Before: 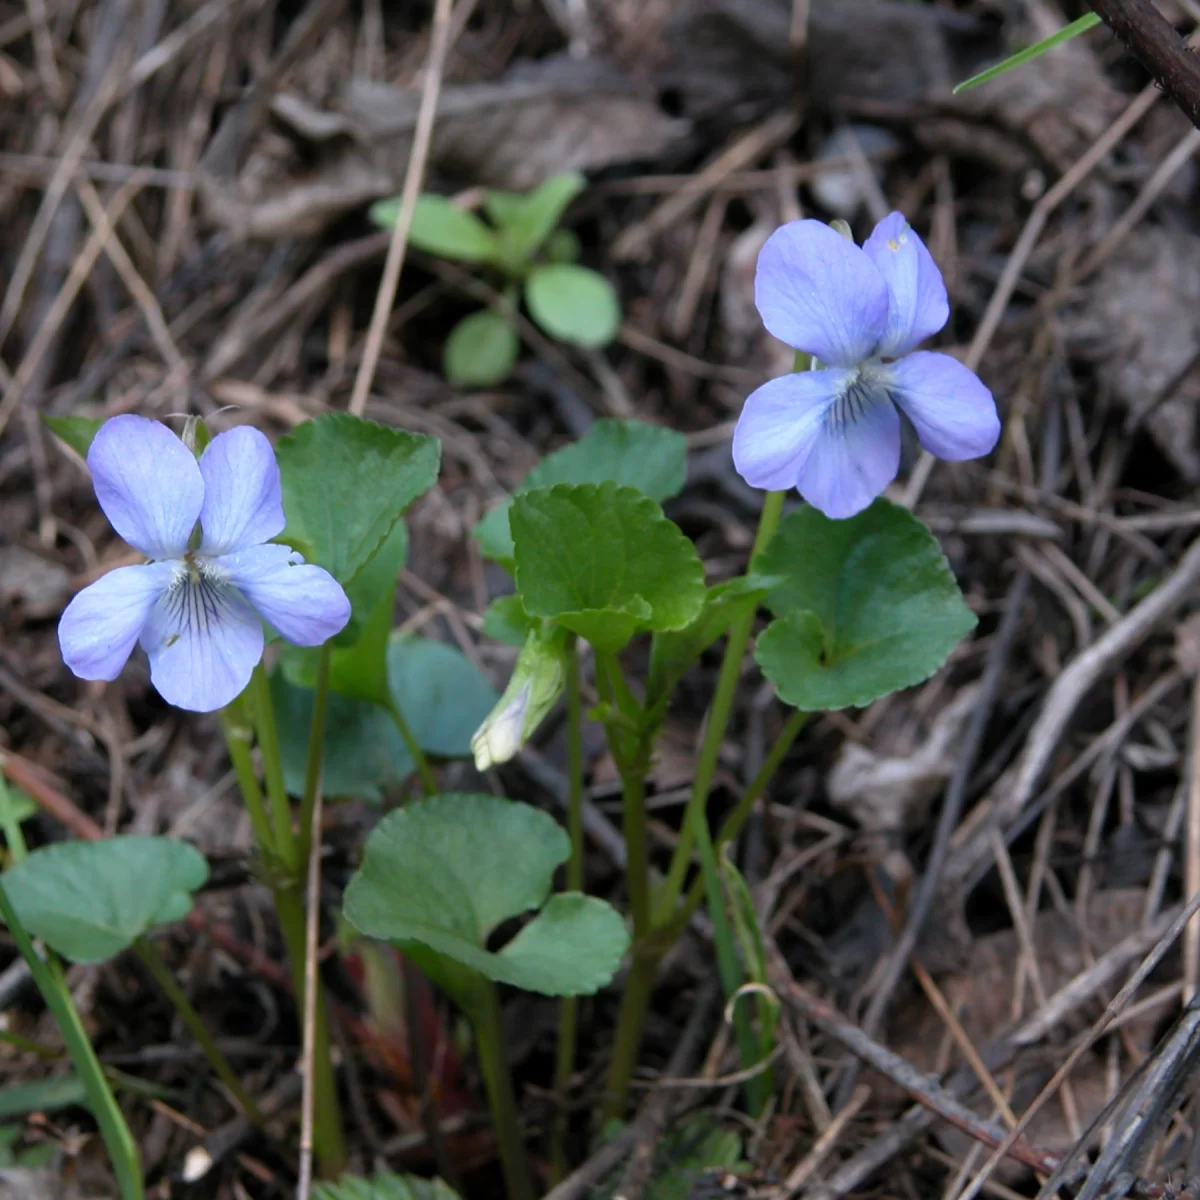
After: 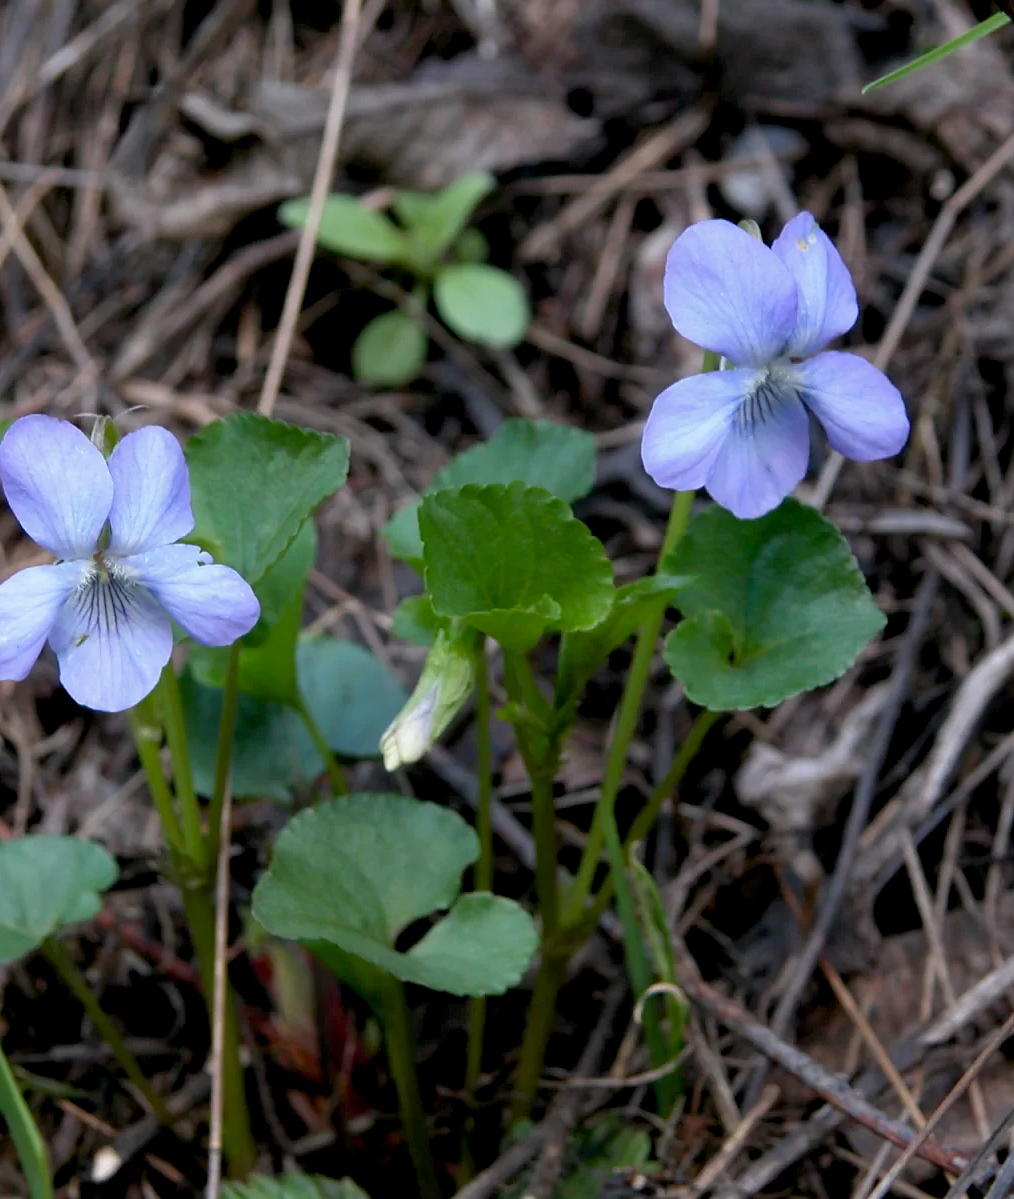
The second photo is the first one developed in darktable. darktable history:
sharpen: radius 1.019
crop: left 7.626%, right 7.799%
color balance rgb: global offset › luminance -0.869%, perceptual saturation grading › global saturation -2.114%, perceptual saturation grading › highlights -7.082%, perceptual saturation grading › mid-tones 8.073%, perceptual saturation grading › shadows 4.562%
